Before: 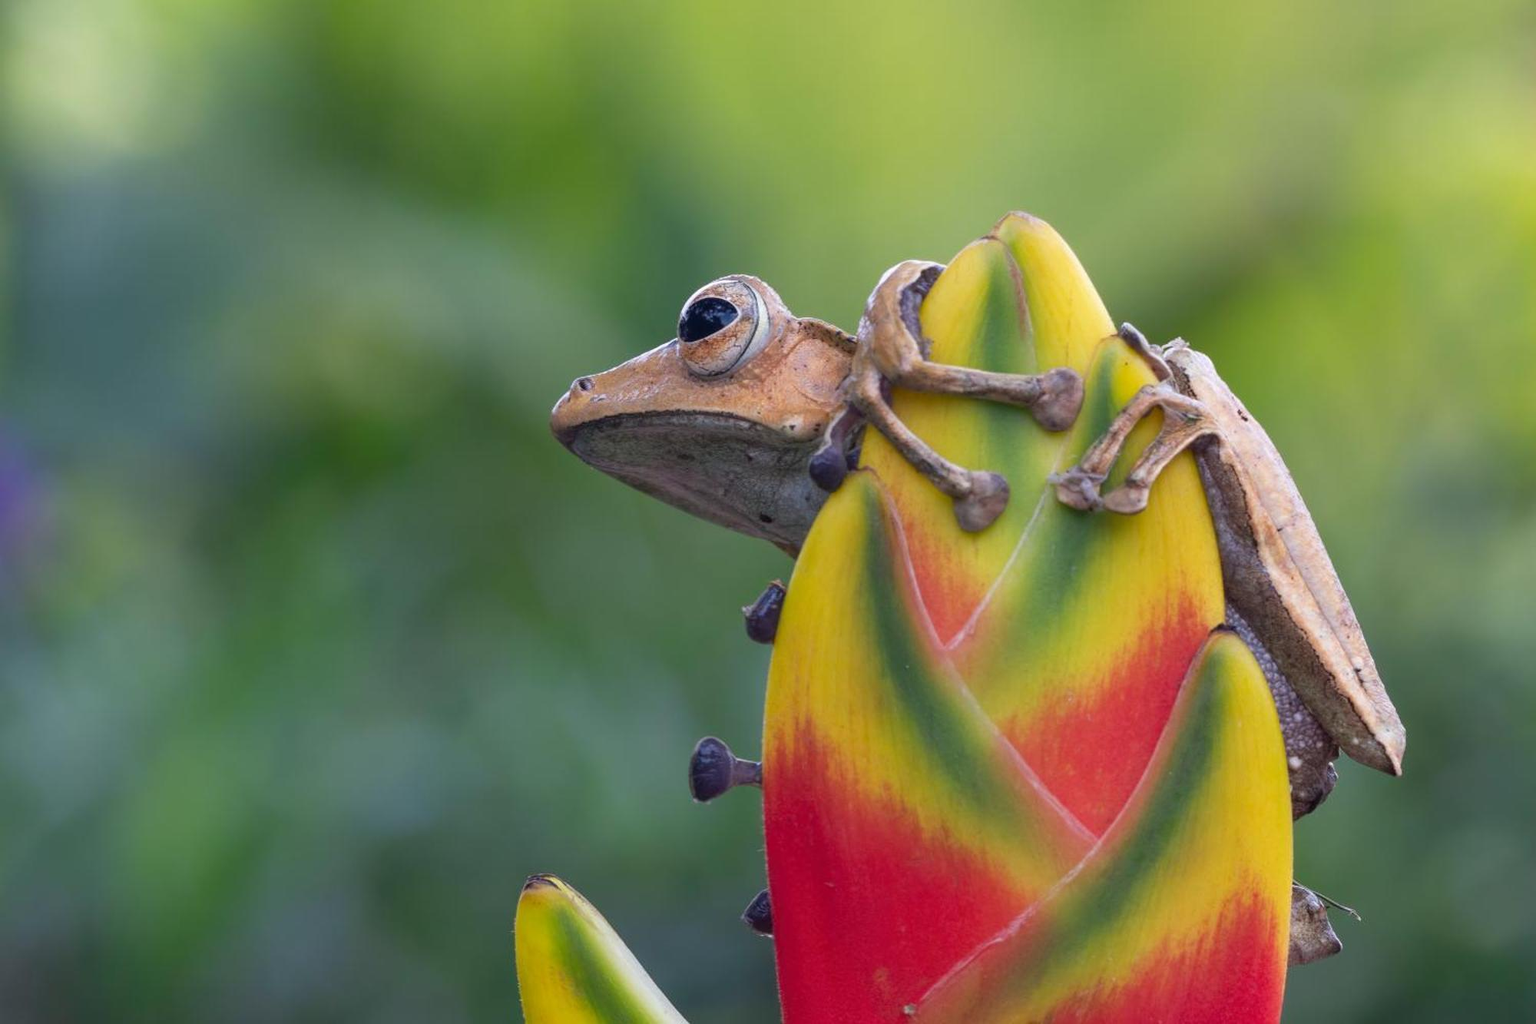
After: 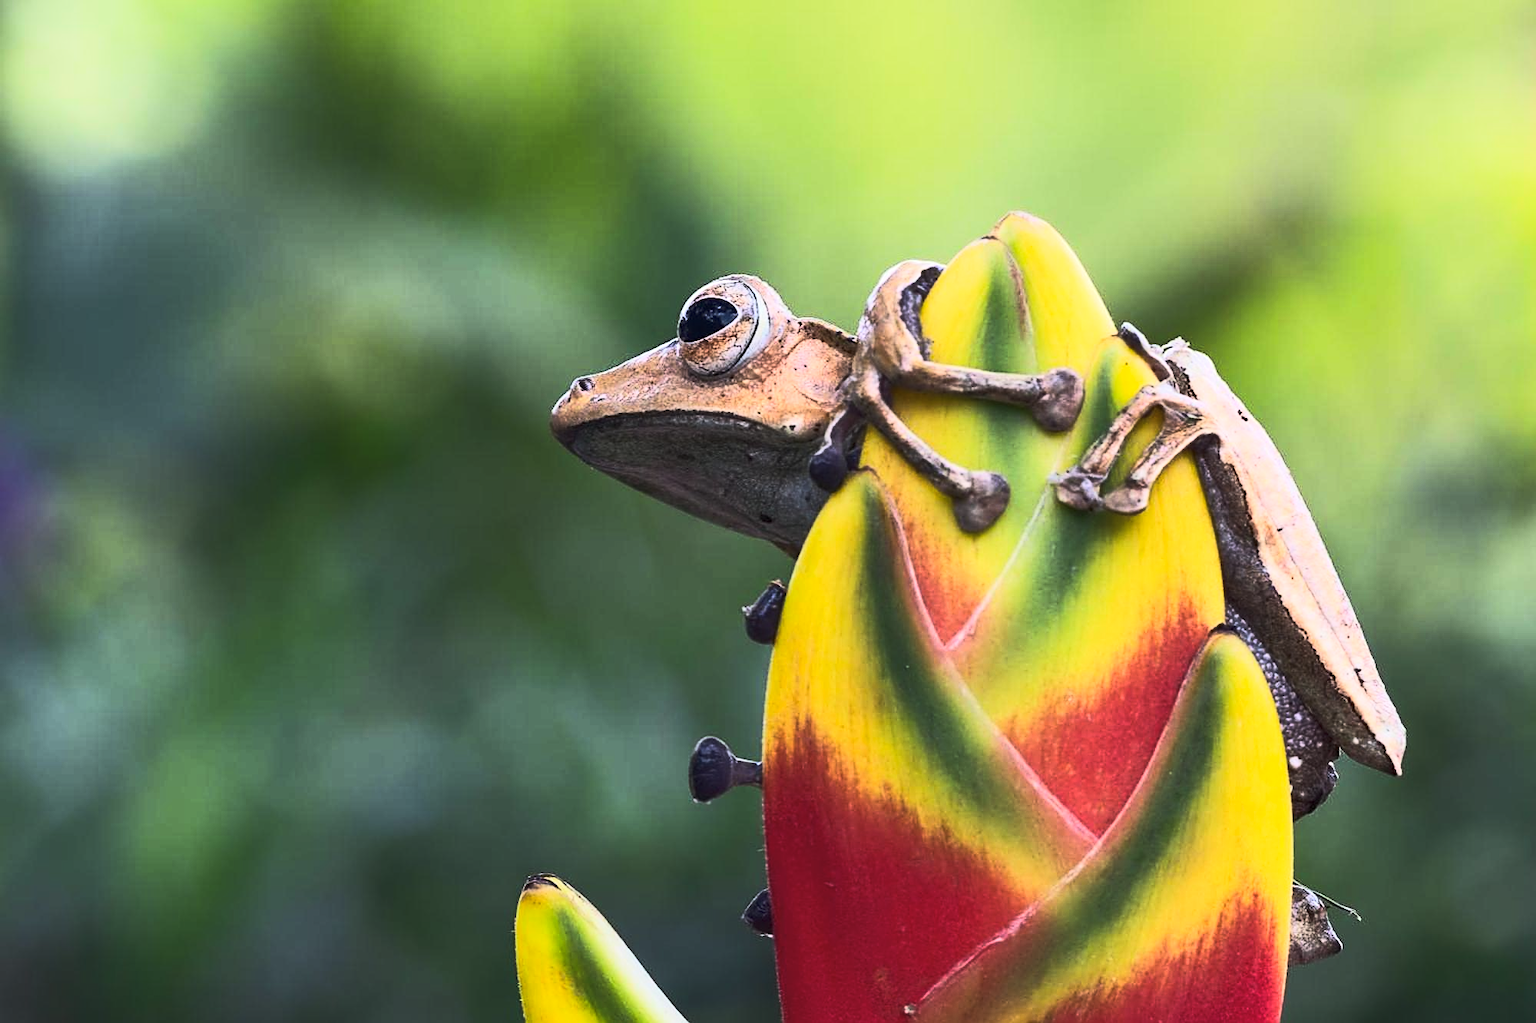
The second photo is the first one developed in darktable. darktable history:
sharpen: on, module defaults
tone curve: curves: ch0 [(0, 0) (0.427, 0.375) (0.616, 0.801) (1, 1)], color space Lab, linked channels, preserve colors none
